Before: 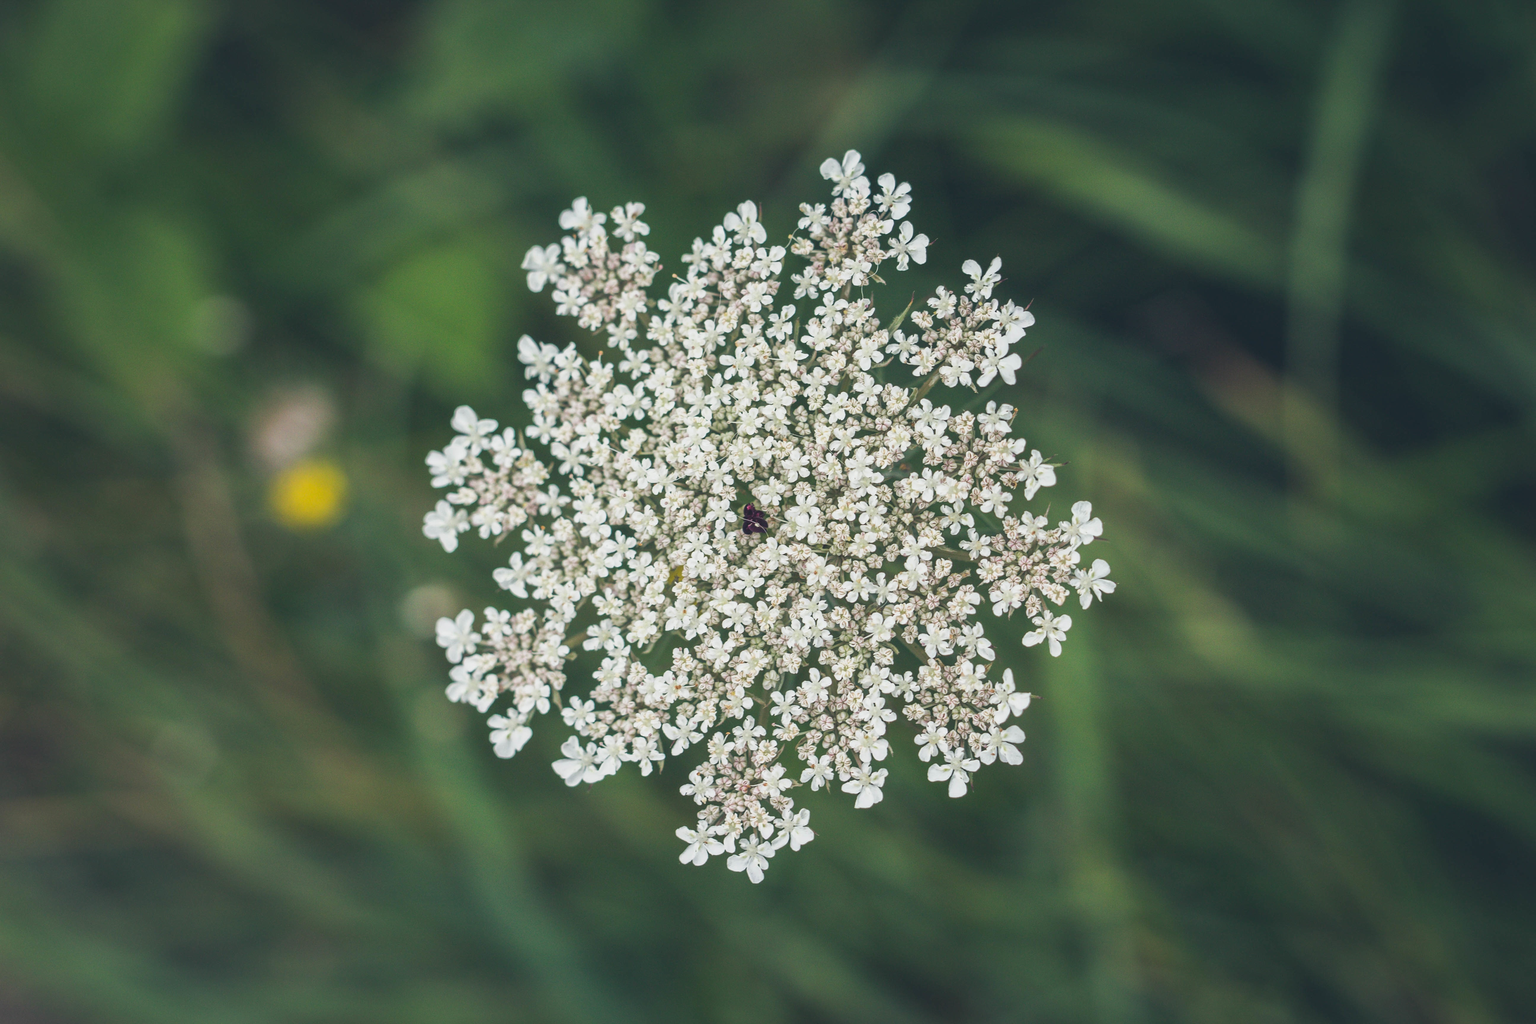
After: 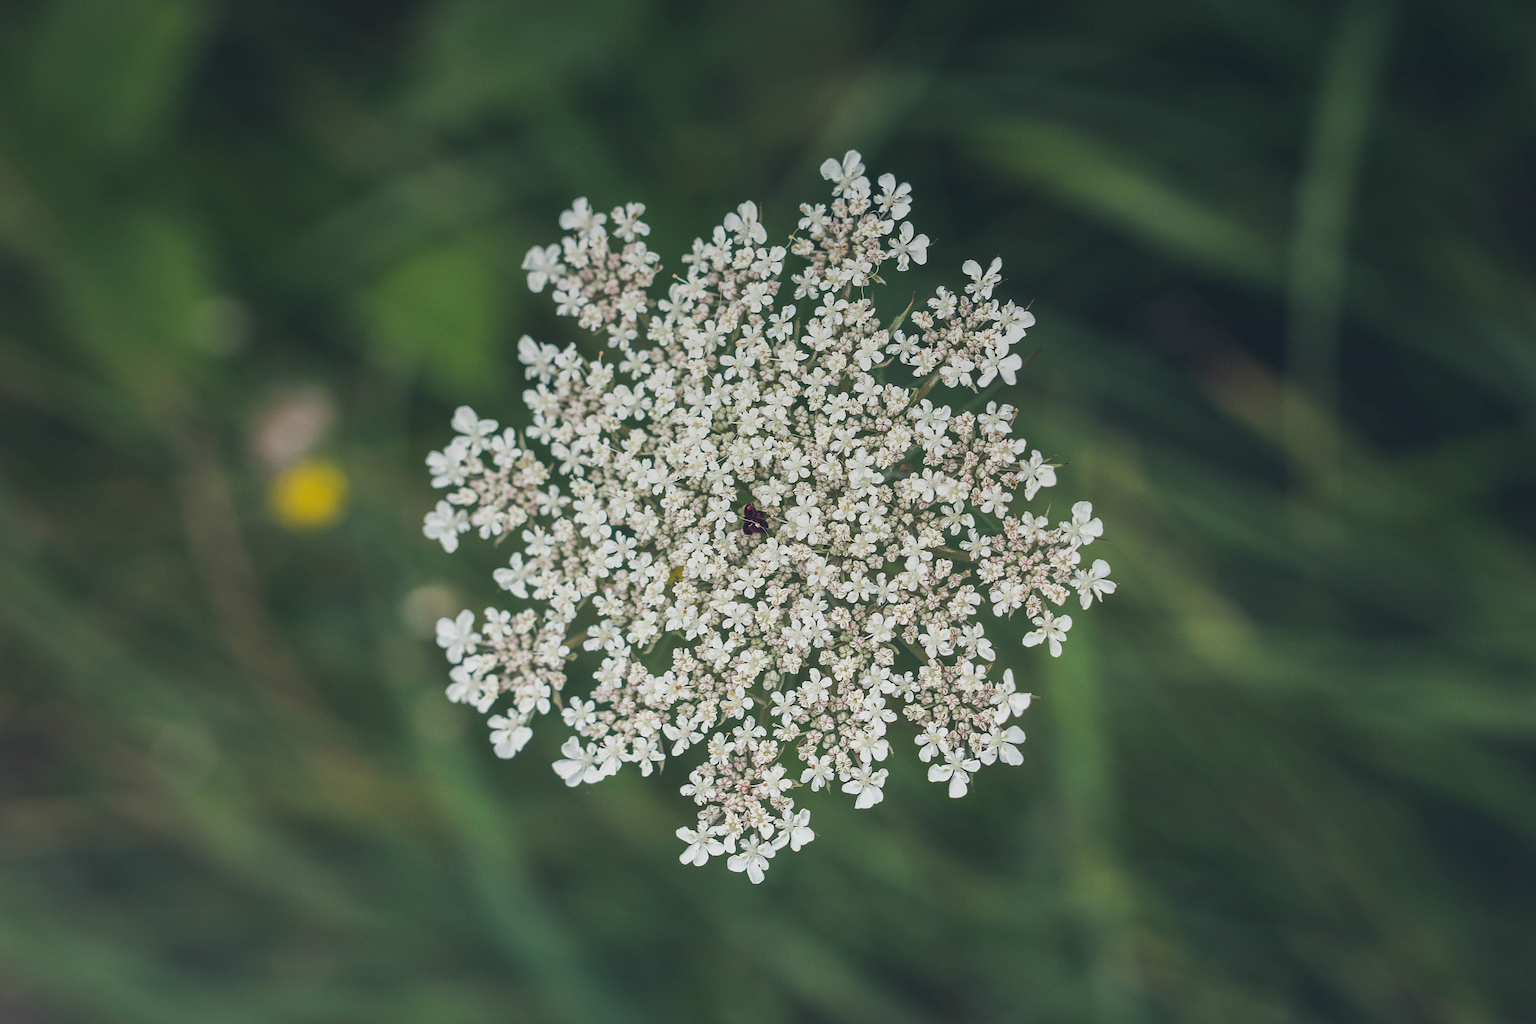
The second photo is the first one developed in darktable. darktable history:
sharpen: on, module defaults
graduated density: on, module defaults
